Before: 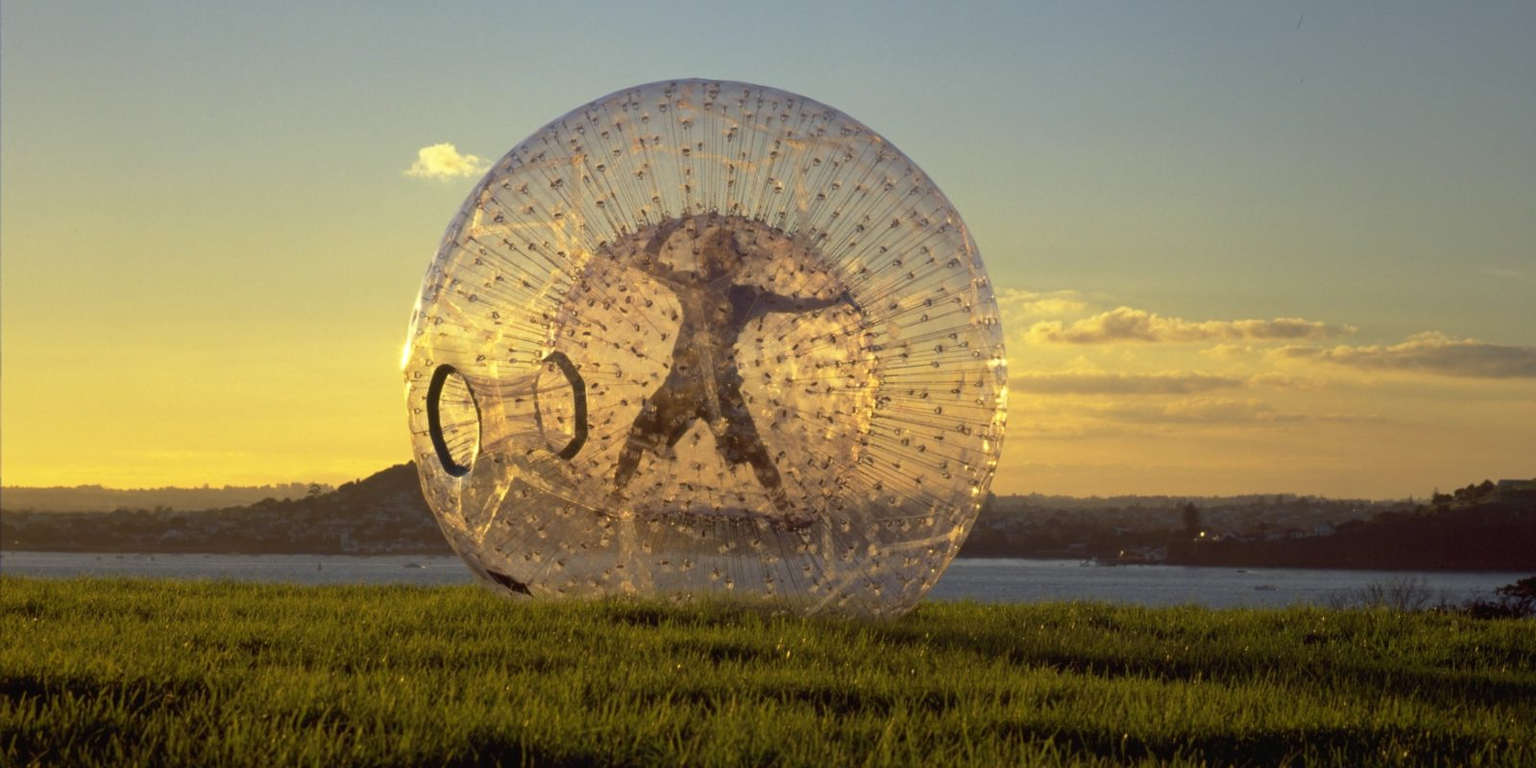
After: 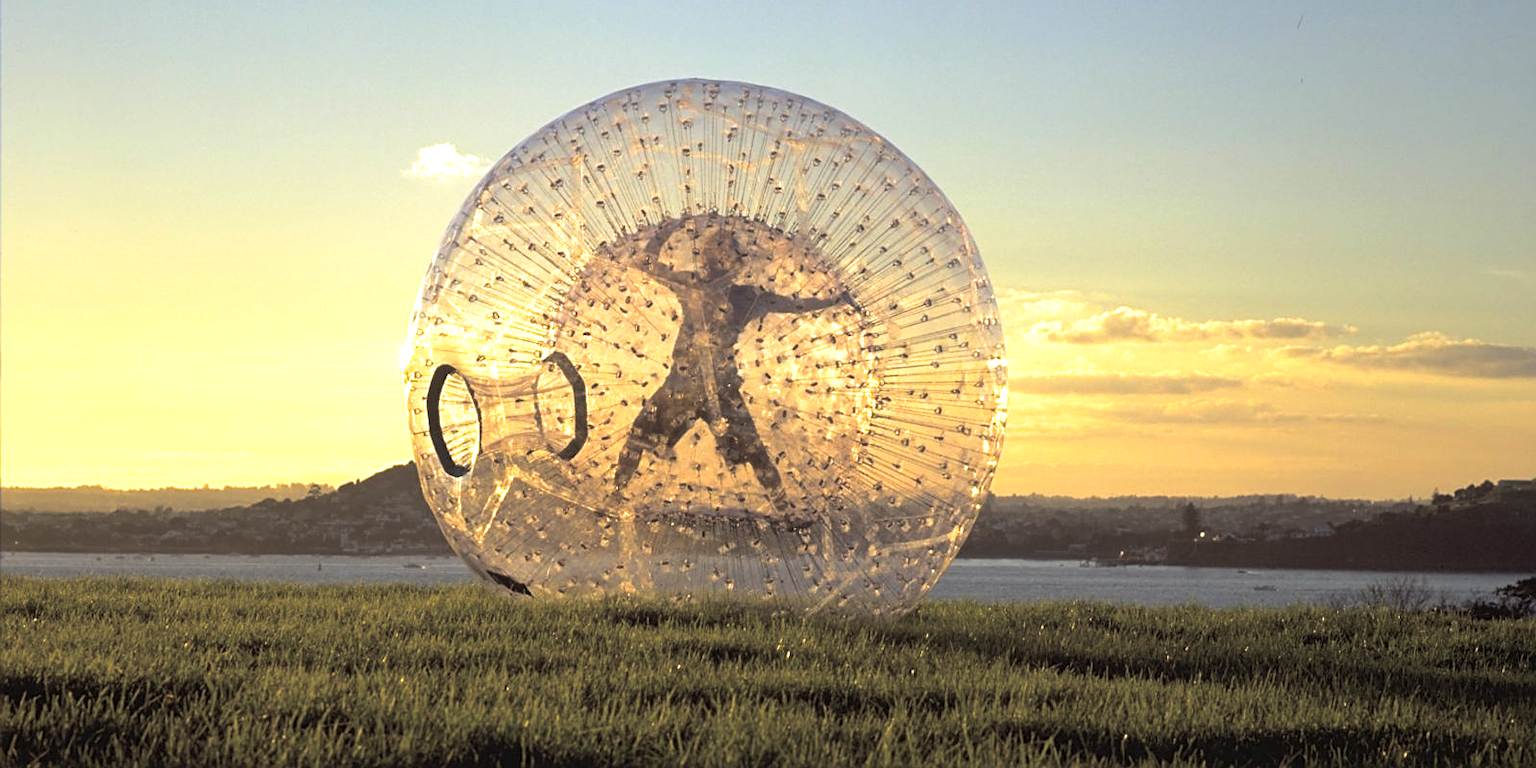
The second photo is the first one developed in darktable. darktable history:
sharpen: on, module defaults
split-toning: shadows › hue 36°, shadows › saturation 0.05, highlights › hue 10.8°, highlights › saturation 0.15, compress 40%
exposure: black level correction 0, exposure 0.9 EV, compensate highlight preservation false
